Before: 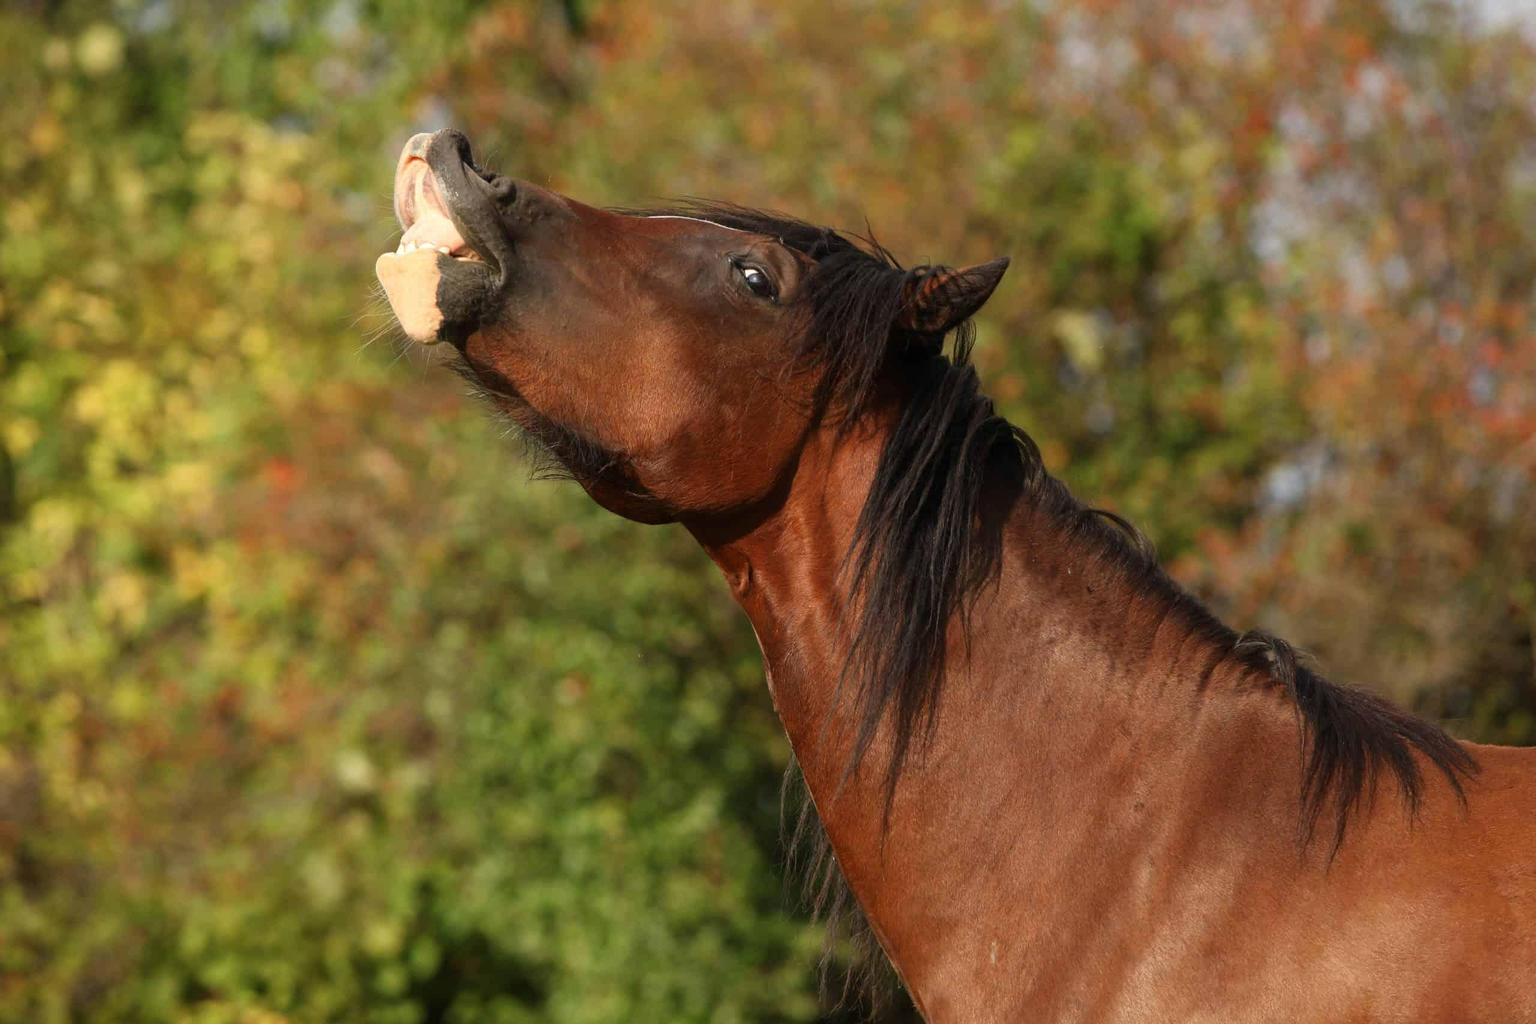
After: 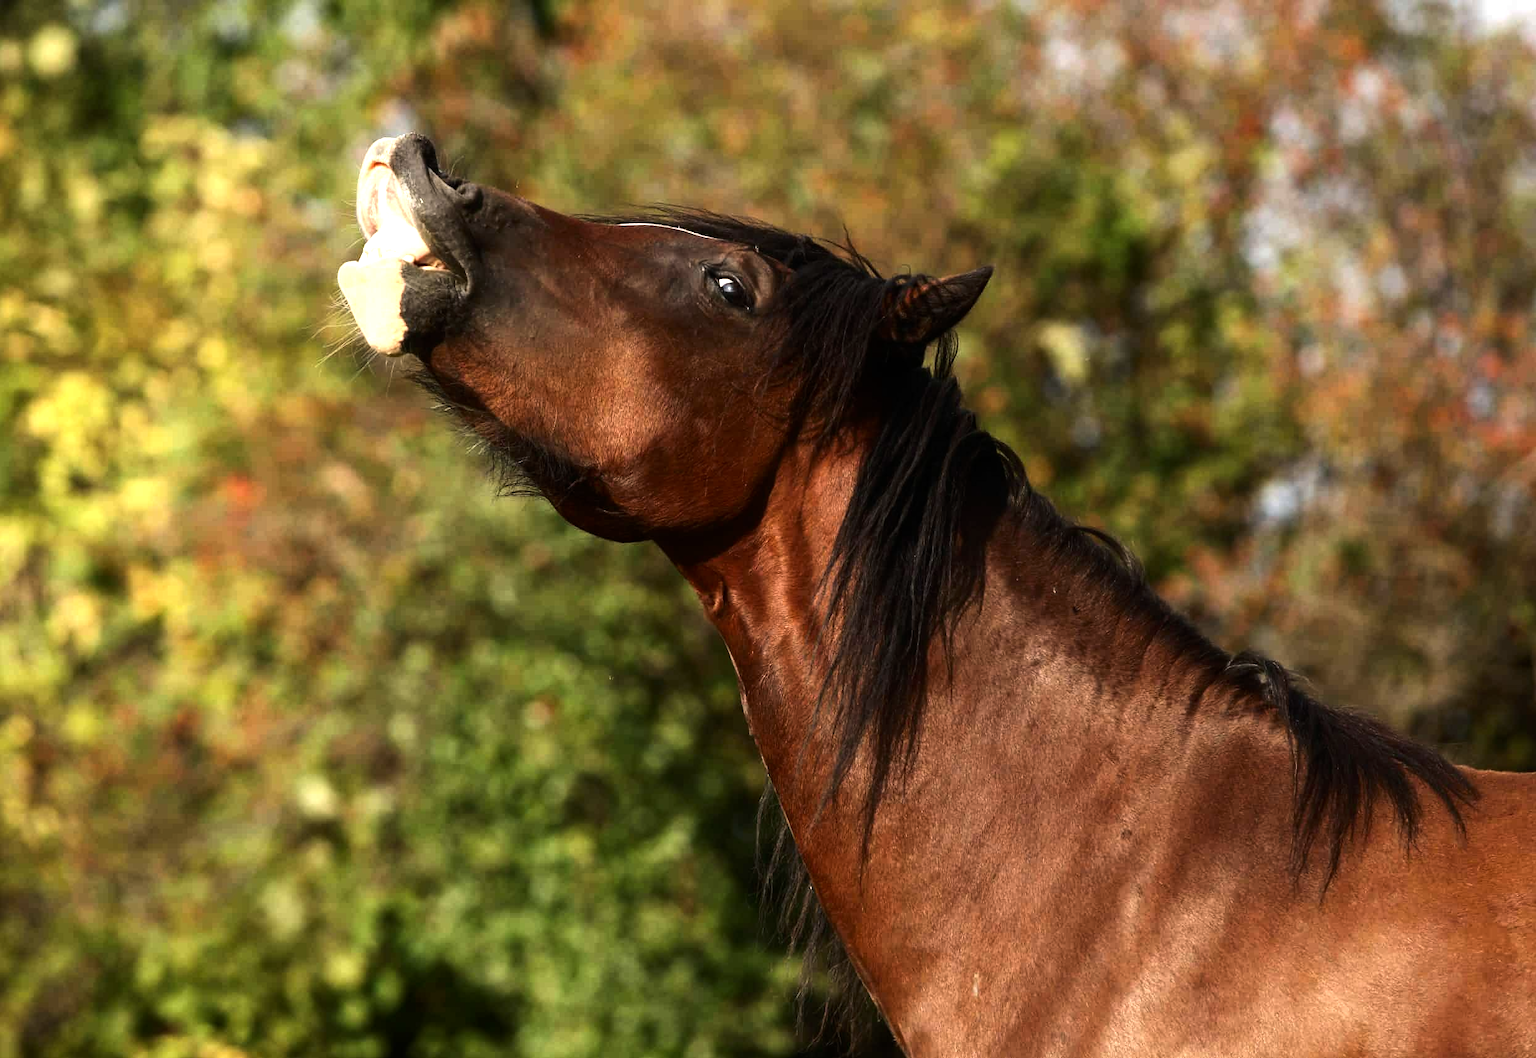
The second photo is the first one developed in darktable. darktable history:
contrast brightness saturation: contrast 0.03, brightness -0.04
tone equalizer: -8 EV -1.08 EV, -7 EV -1.01 EV, -6 EV -0.867 EV, -5 EV -0.578 EV, -3 EV 0.578 EV, -2 EV 0.867 EV, -1 EV 1.01 EV, +0 EV 1.08 EV, edges refinement/feathering 500, mask exposure compensation -1.57 EV, preserve details no
crop and rotate: left 3.238%
